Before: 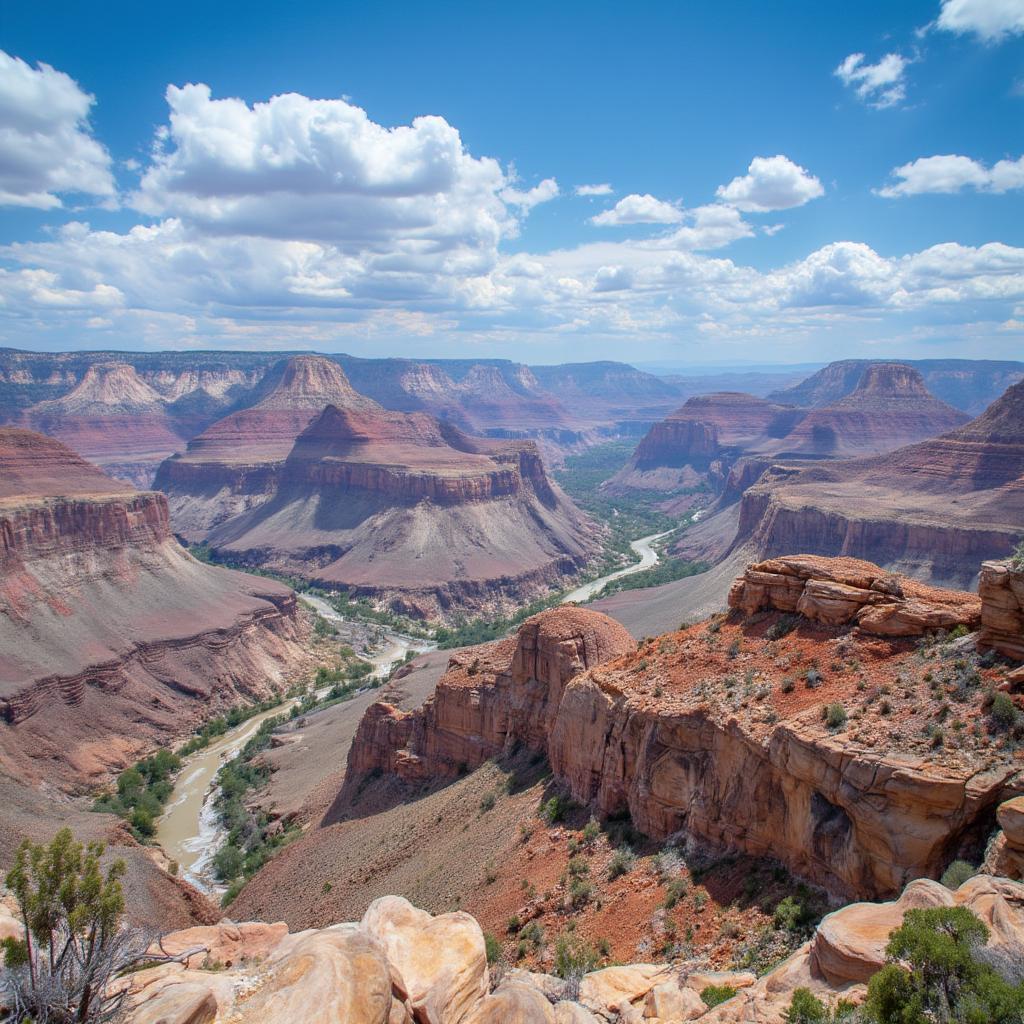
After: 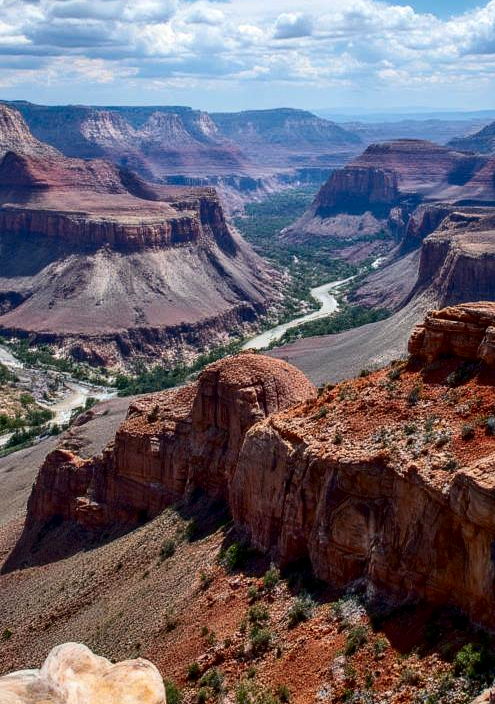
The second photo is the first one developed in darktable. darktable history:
vignetting: fall-off start 116.48%, fall-off radius 59.08%, brightness -0.526, saturation -0.513
contrast brightness saturation: contrast 0.239, brightness -0.237, saturation 0.141
local contrast: on, module defaults
crop: left 31.338%, top 24.742%, right 20.28%, bottom 6.475%
